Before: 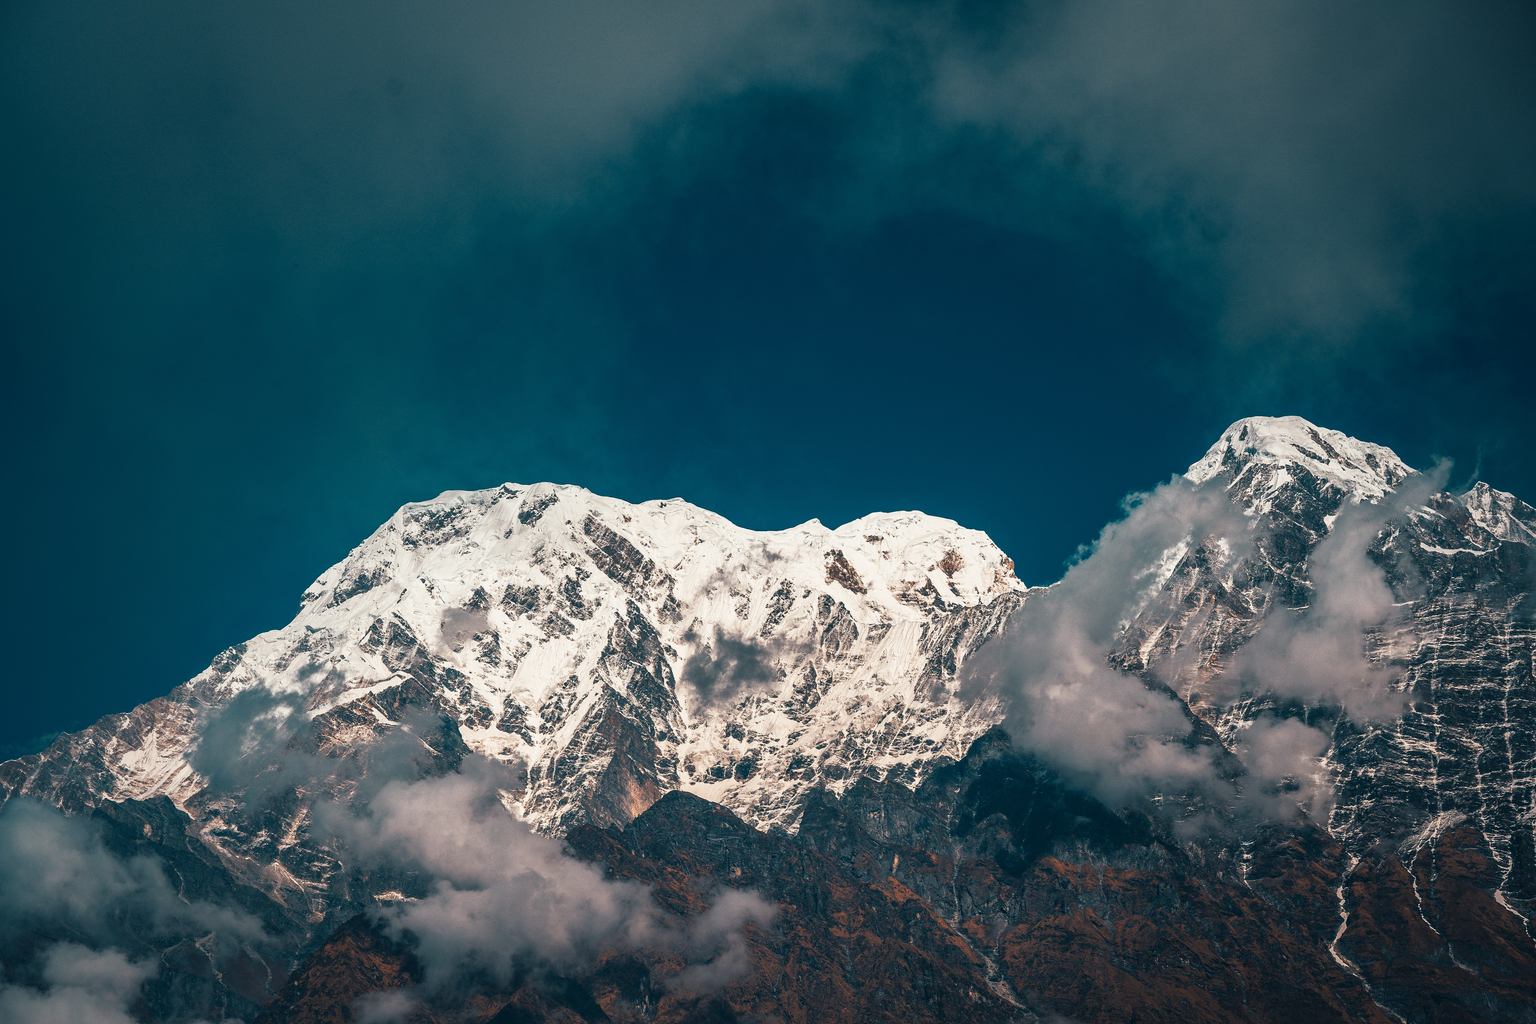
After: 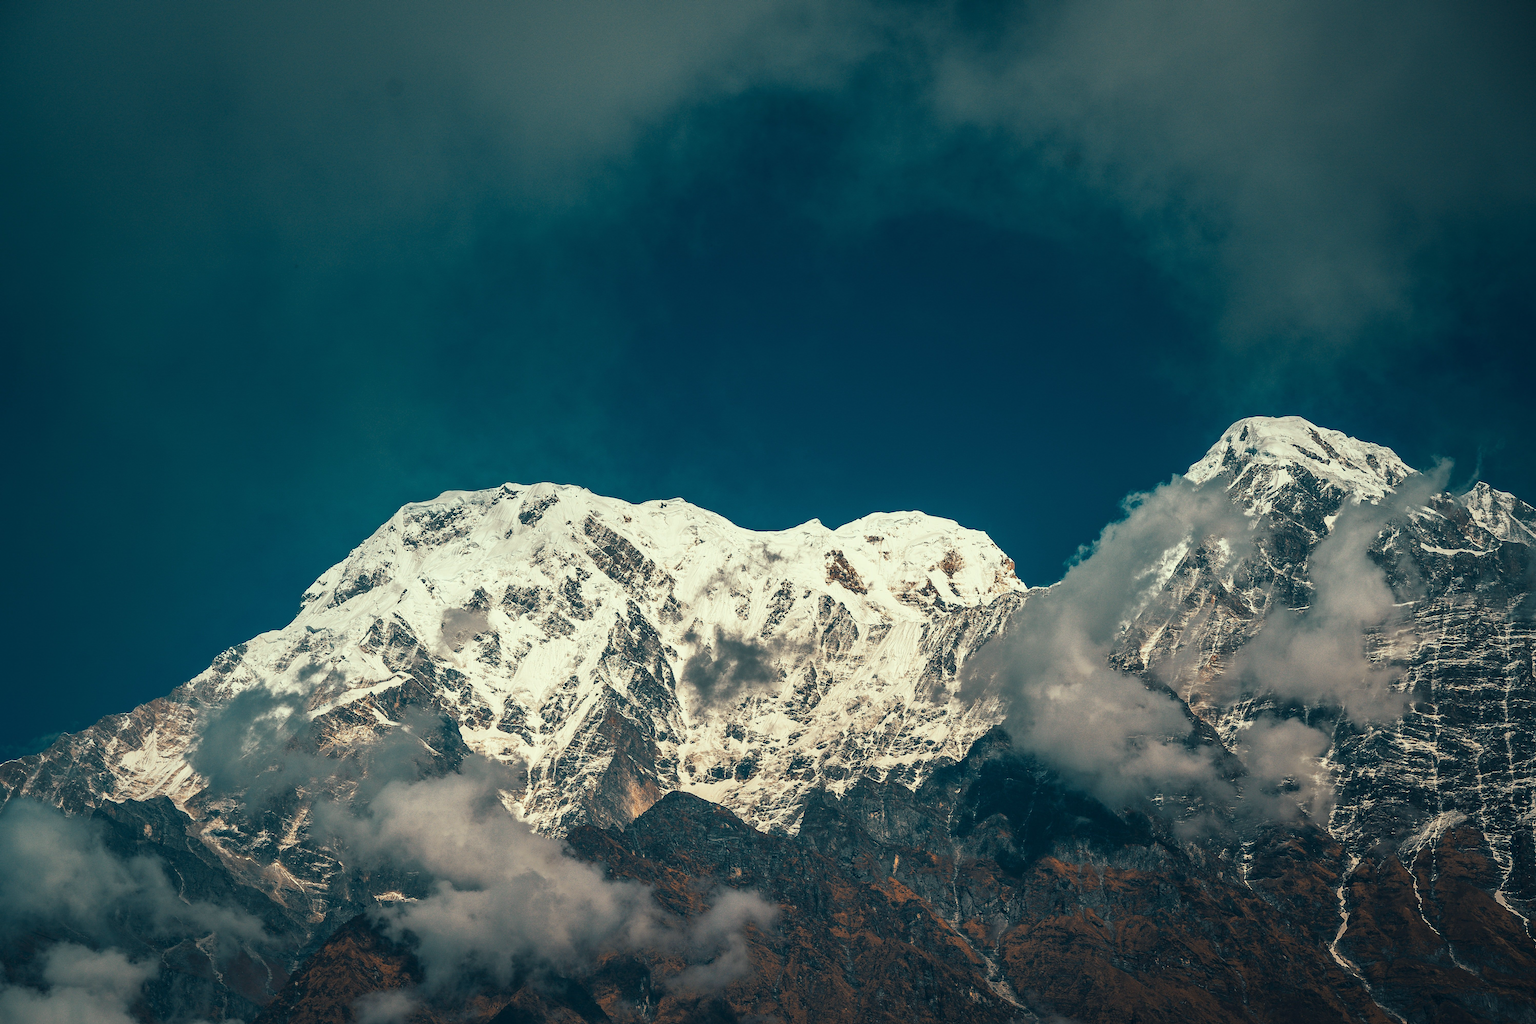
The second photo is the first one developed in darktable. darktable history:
white balance: red 0.988, blue 1.017
color correction: highlights a* -5.94, highlights b* 11.19
levels: levels [0, 0.498, 0.996]
